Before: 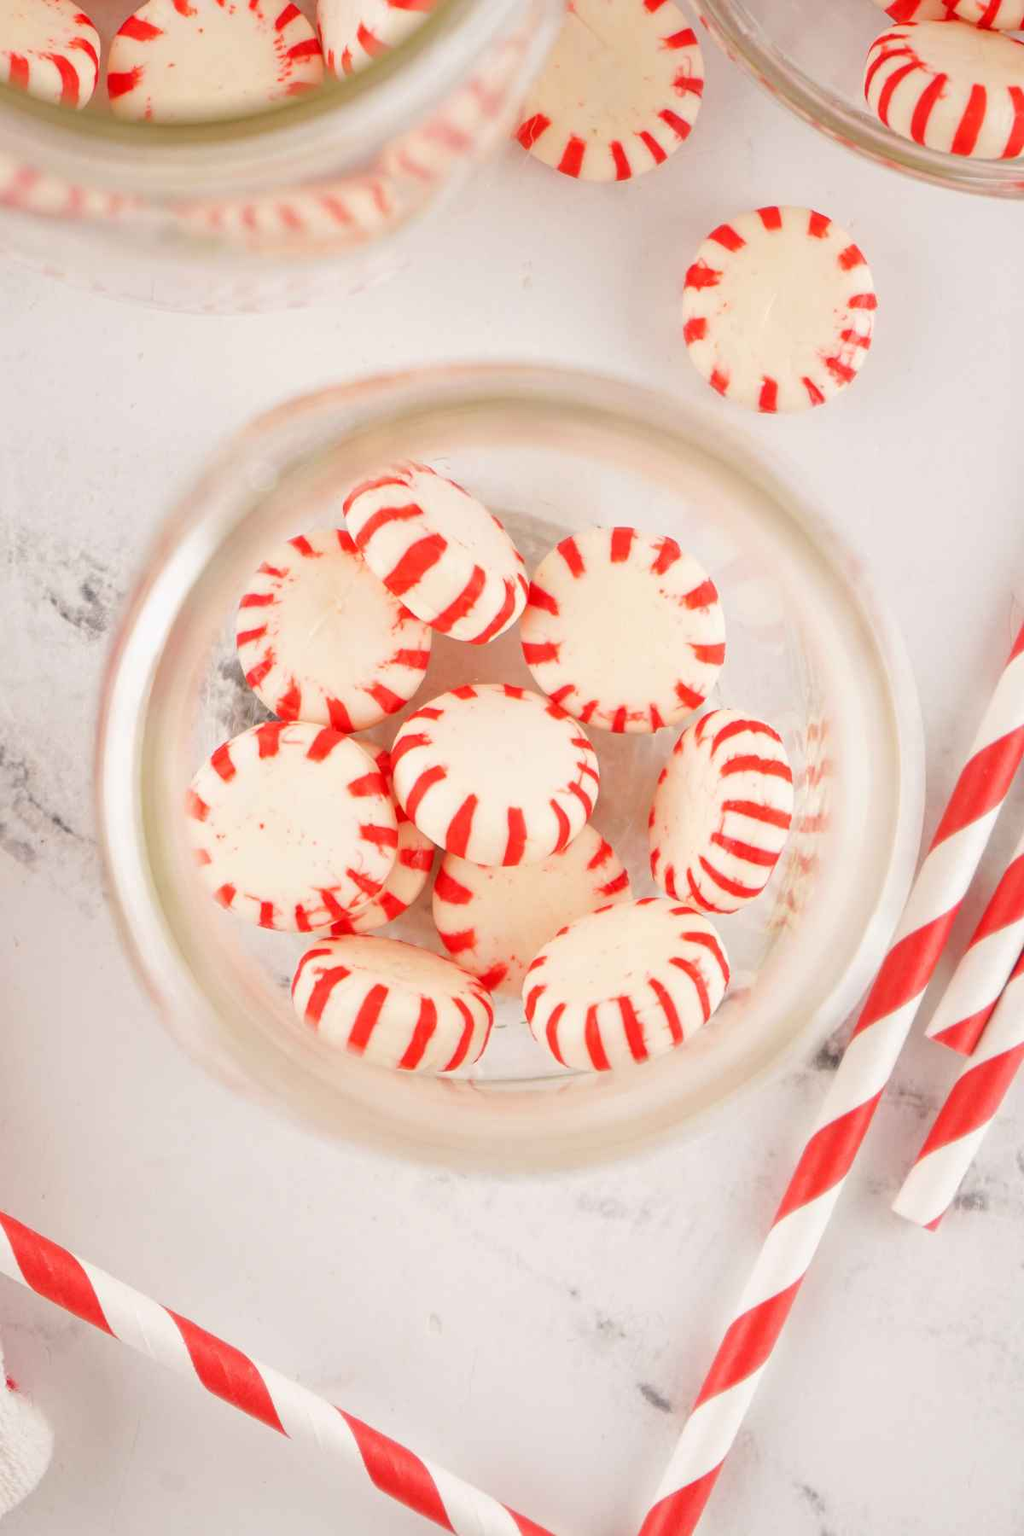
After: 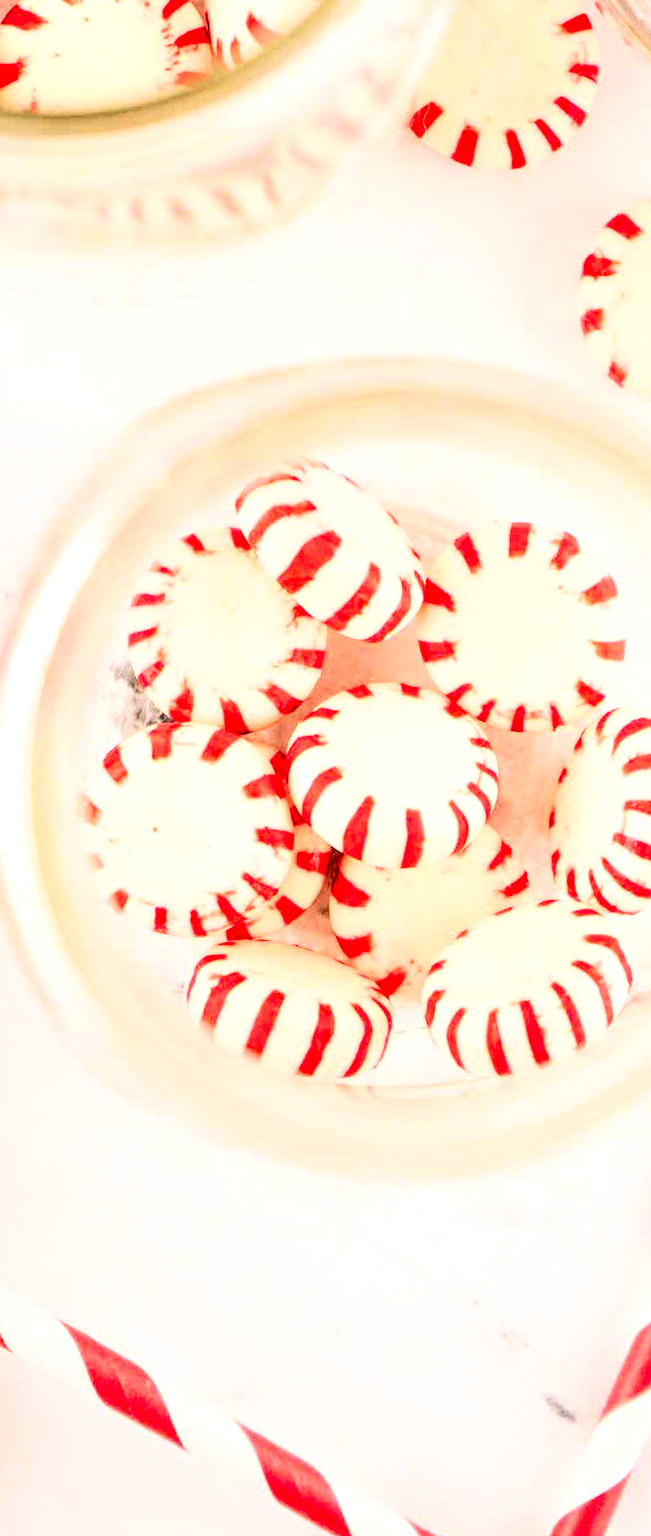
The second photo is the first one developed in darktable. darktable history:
local contrast: detail 203%
crop: left 10.644%, right 26.528%
rotate and perspective: rotation -0.45°, automatic cropping original format, crop left 0.008, crop right 0.992, crop top 0.012, crop bottom 0.988
rgb curve: curves: ch0 [(0, 0) (0.21, 0.15) (0.24, 0.21) (0.5, 0.75) (0.75, 0.96) (0.89, 0.99) (1, 1)]; ch1 [(0, 0.02) (0.21, 0.13) (0.25, 0.2) (0.5, 0.67) (0.75, 0.9) (0.89, 0.97) (1, 1)]; ch2 [(0, 0.02) (0.21, 0.13) (0.25, 0.2) (0.5, 0.67) (0.75, 0.9) (0.89, 0.97) (1, 1)], compensate middle gray true
